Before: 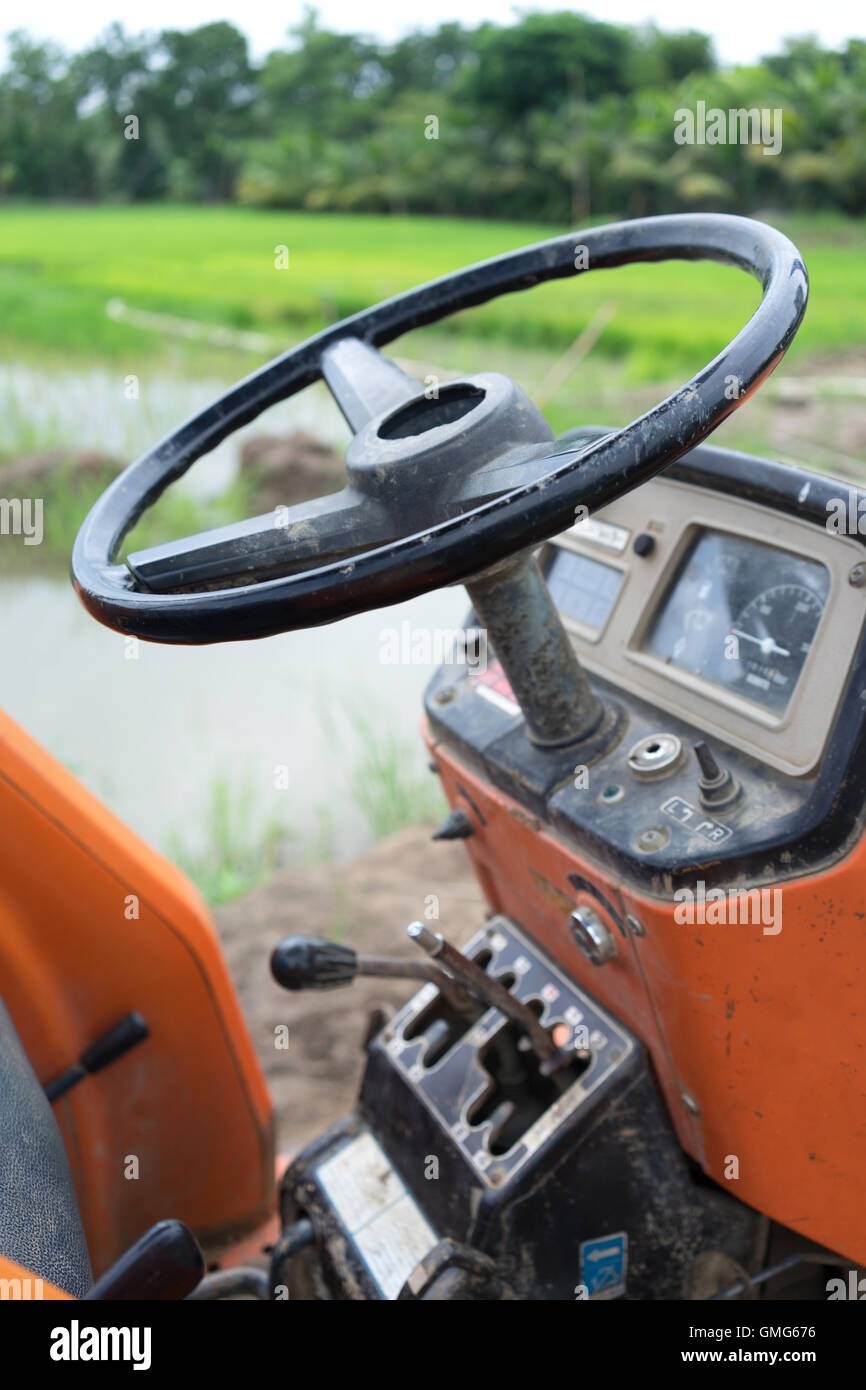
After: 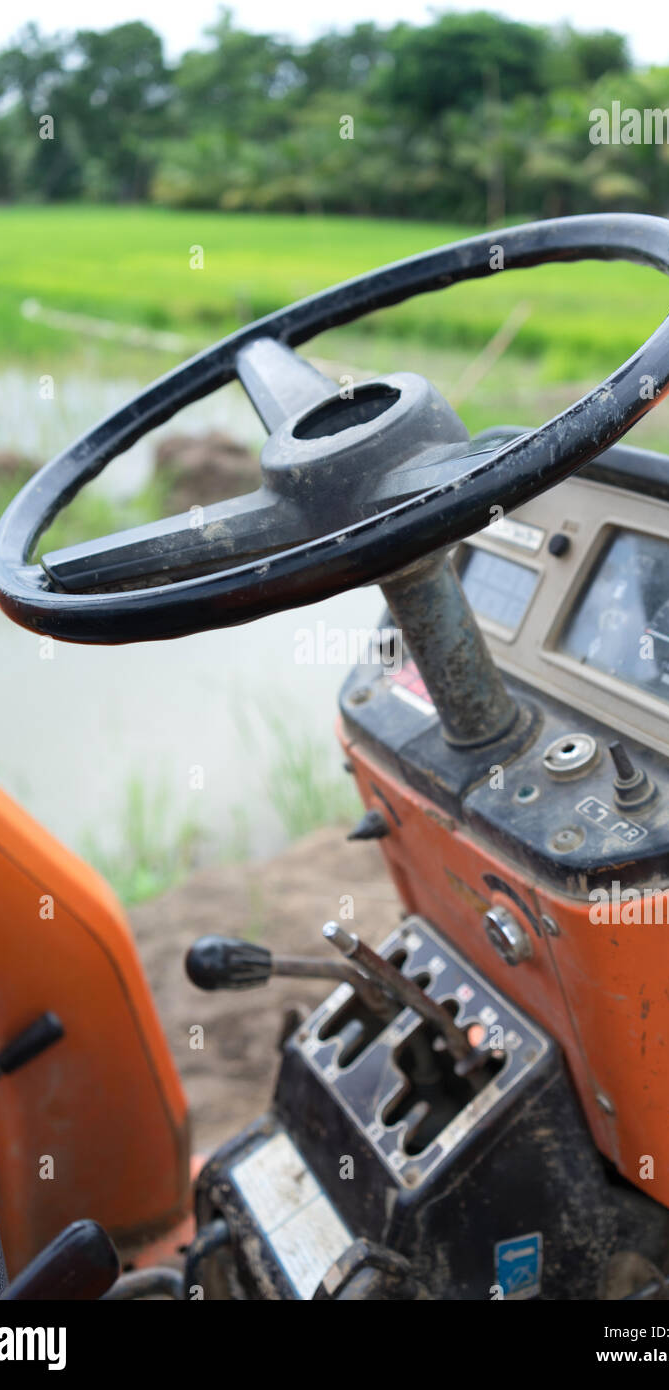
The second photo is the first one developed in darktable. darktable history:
crop: left 9.89%, right 12.832%
